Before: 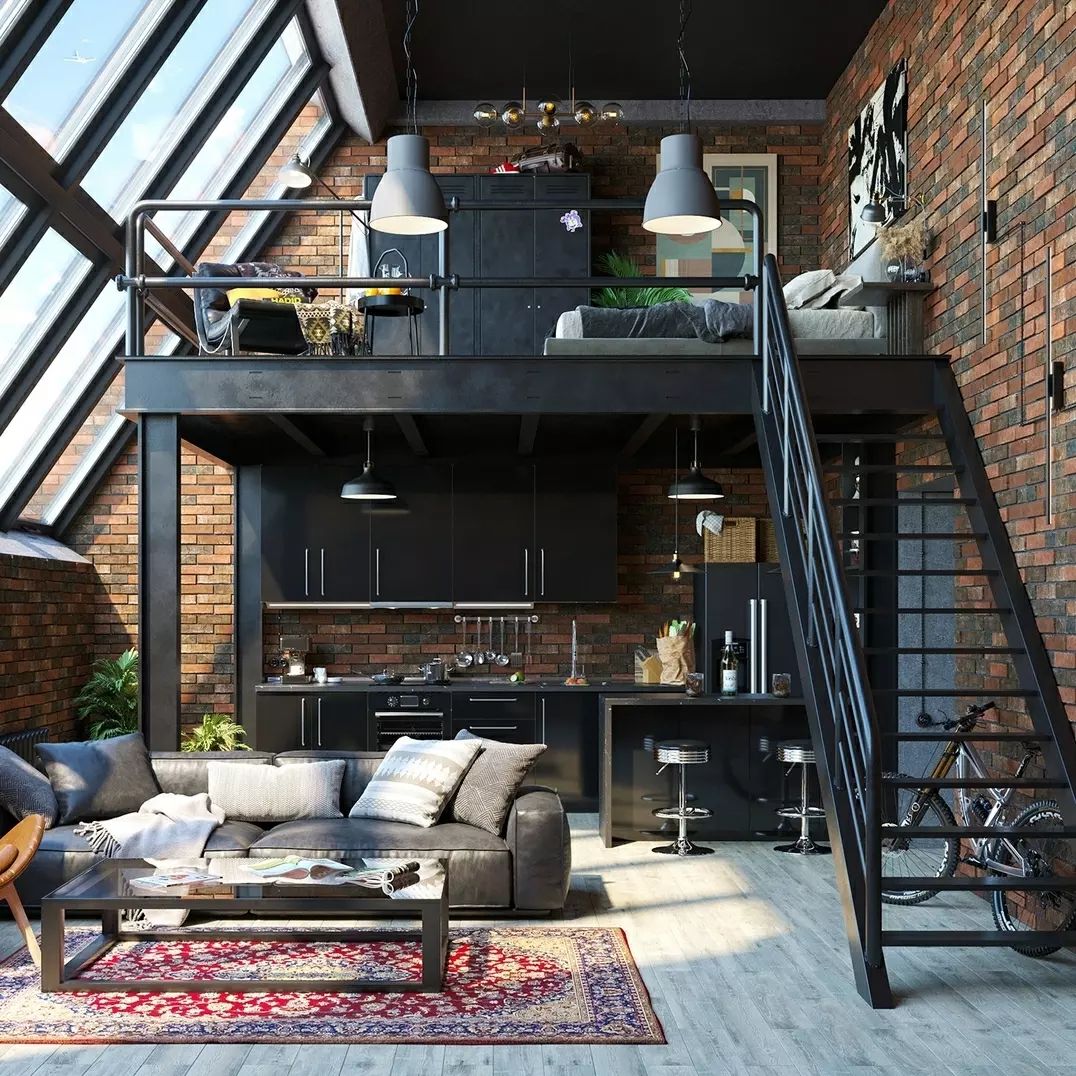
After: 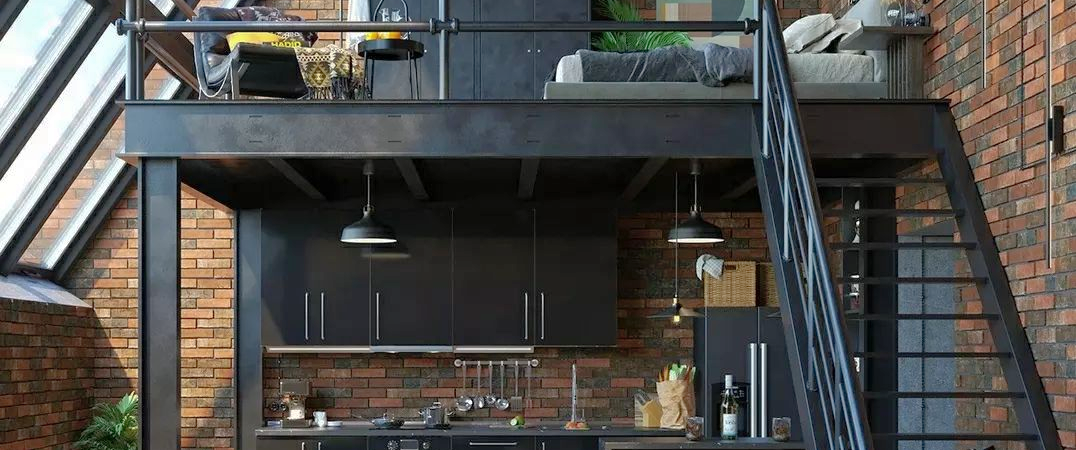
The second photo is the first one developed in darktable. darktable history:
white balance: red 1, blue 1
crop and rotate: top 23.84%, bottom 34.294%
shadows and highlights: on, module defaults
